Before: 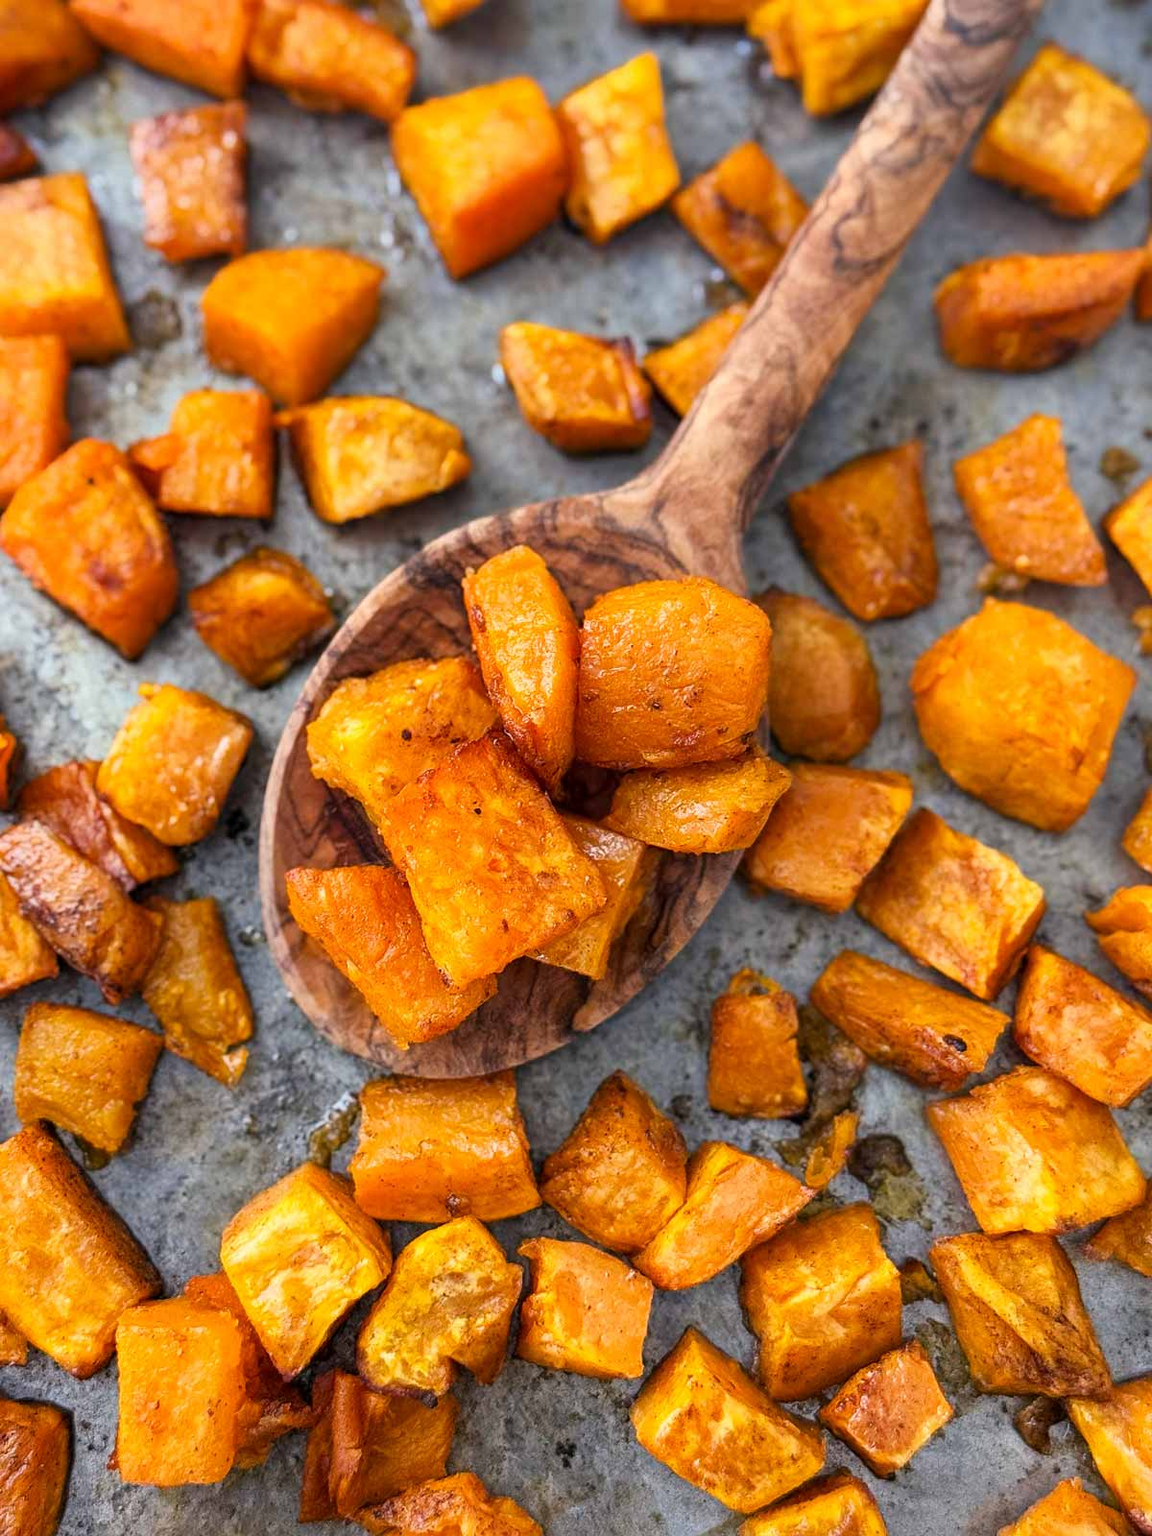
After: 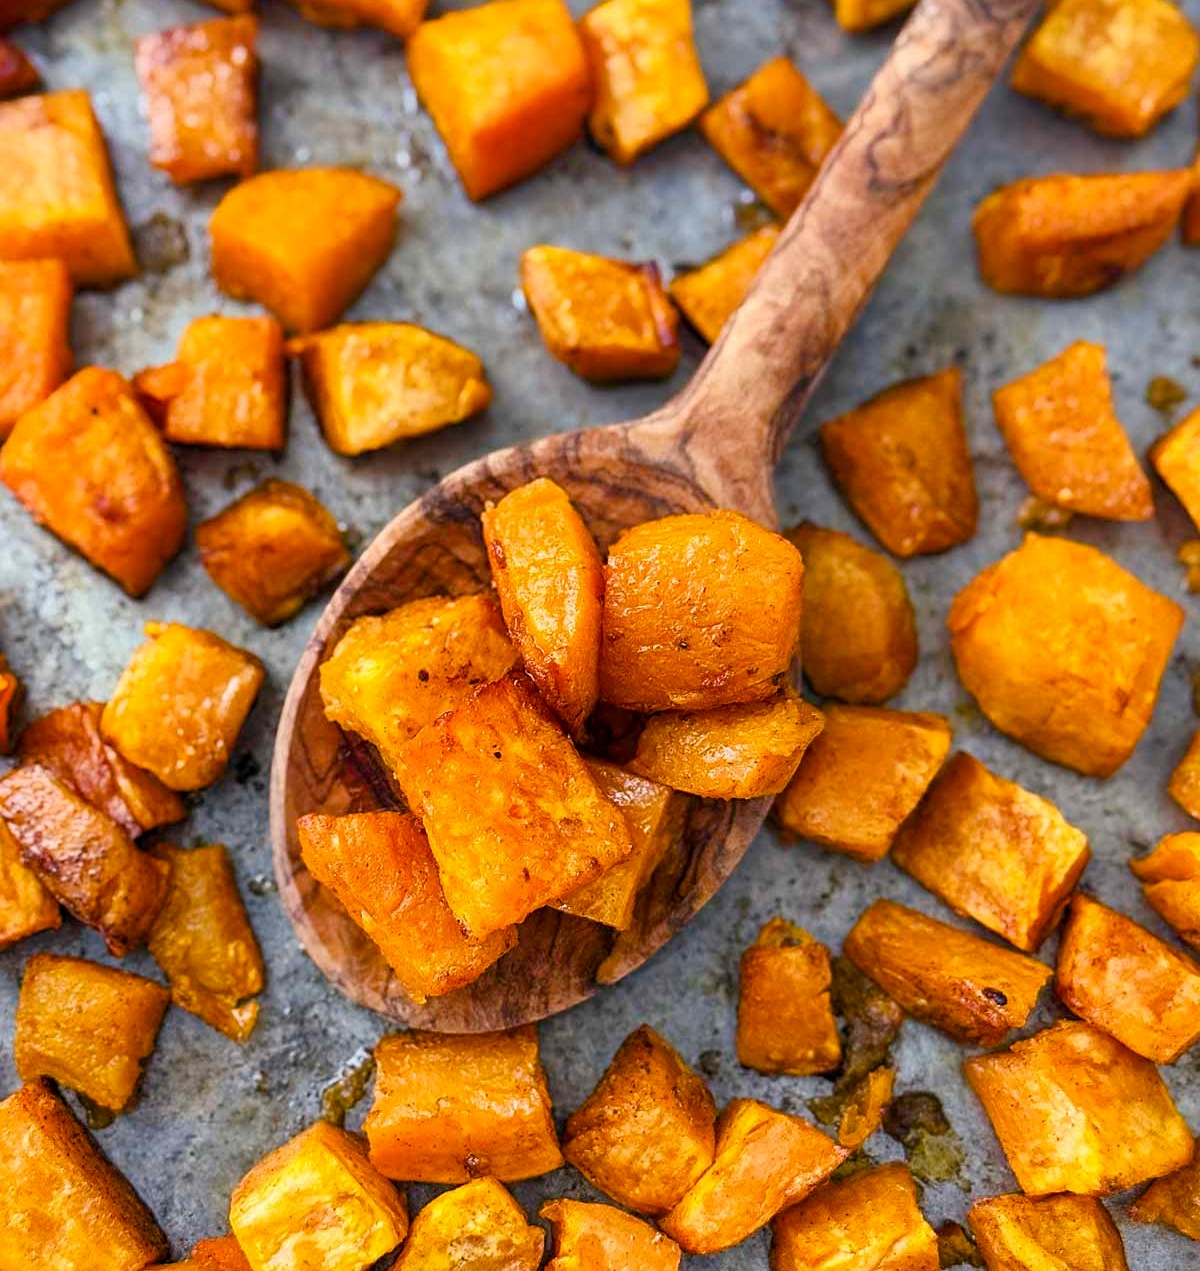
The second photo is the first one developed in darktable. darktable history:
color balance rgb: shadows lift › chroma 0.932%, shadows lift › hue 114.67°, perceptual saturation grading › global saturation 20%, perceptual saturation grading › highlights -24.758%, perceptual saturation grading › shadows 26.105%, global vibrance 20%
crop and rotate: top 5.666%, bottom 14.844%
sharpen: amount 0.21
exposure: compensate exposure bias true, compensate highlight preservation false
